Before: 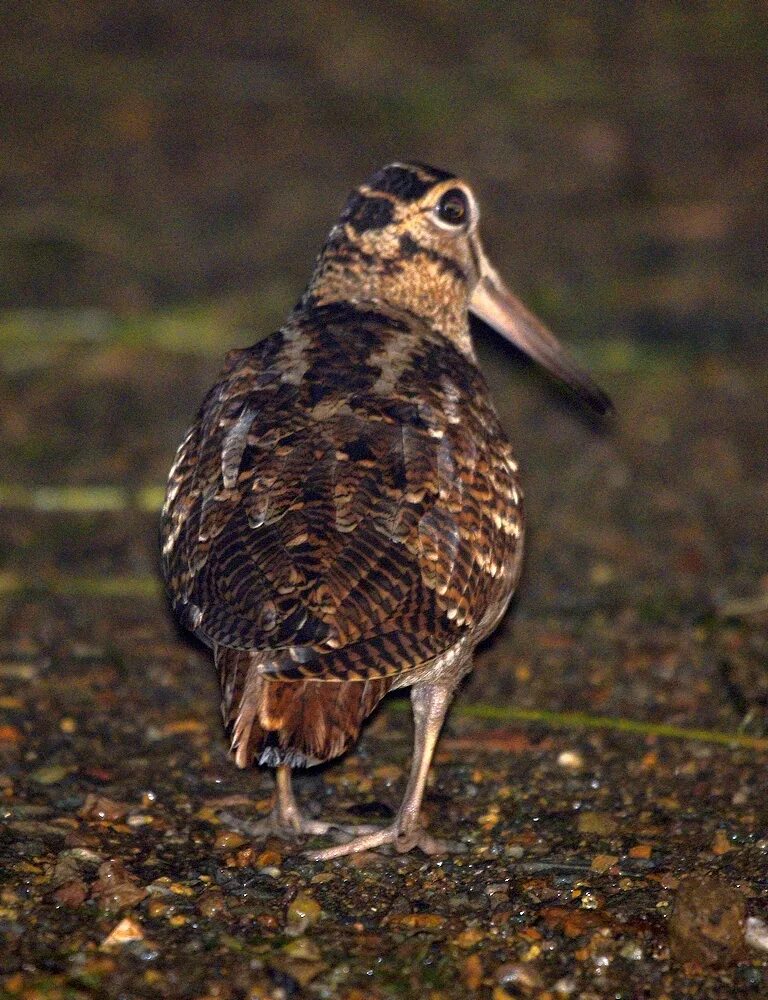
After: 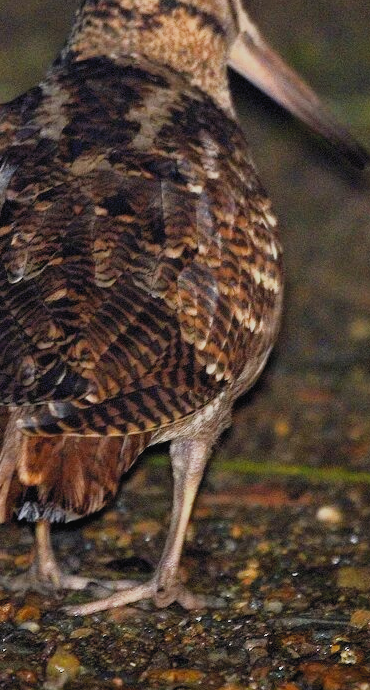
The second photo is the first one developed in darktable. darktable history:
exposure: black level correction 0.002, compensate highlight preservation false
crop: left 31.385%, top 24.525%, right 20.335%, bottom 6.4%
filmic rgb: black relative exposure -7.65 EV, white relative exposure 4.56 EV, threshold 3.03 EV, hardness 3.61, contrast in shadows safe, enable highlight reconstruction true
tone curve: curves: ch0 [(0, 0) (0.003, 0.04) (0.011, 0.053) (0.025, 0.077) (0.044, 0.104) (0.069, 0.127) (0.1, 0.15) (0.136, 0.177) (0.177, 0.215) (0.224, 0.254) (0.277, 0.3) (0.335, 0.355) (0.399, 0.41) (0.468, 0.477) (0.543, 0.554) (0.623, 0.636) (0.709, 0.72) (0.801, 0.804) (0.898, 0.892) (1, 1)], color space Lab, independent channels, preserve colors none
